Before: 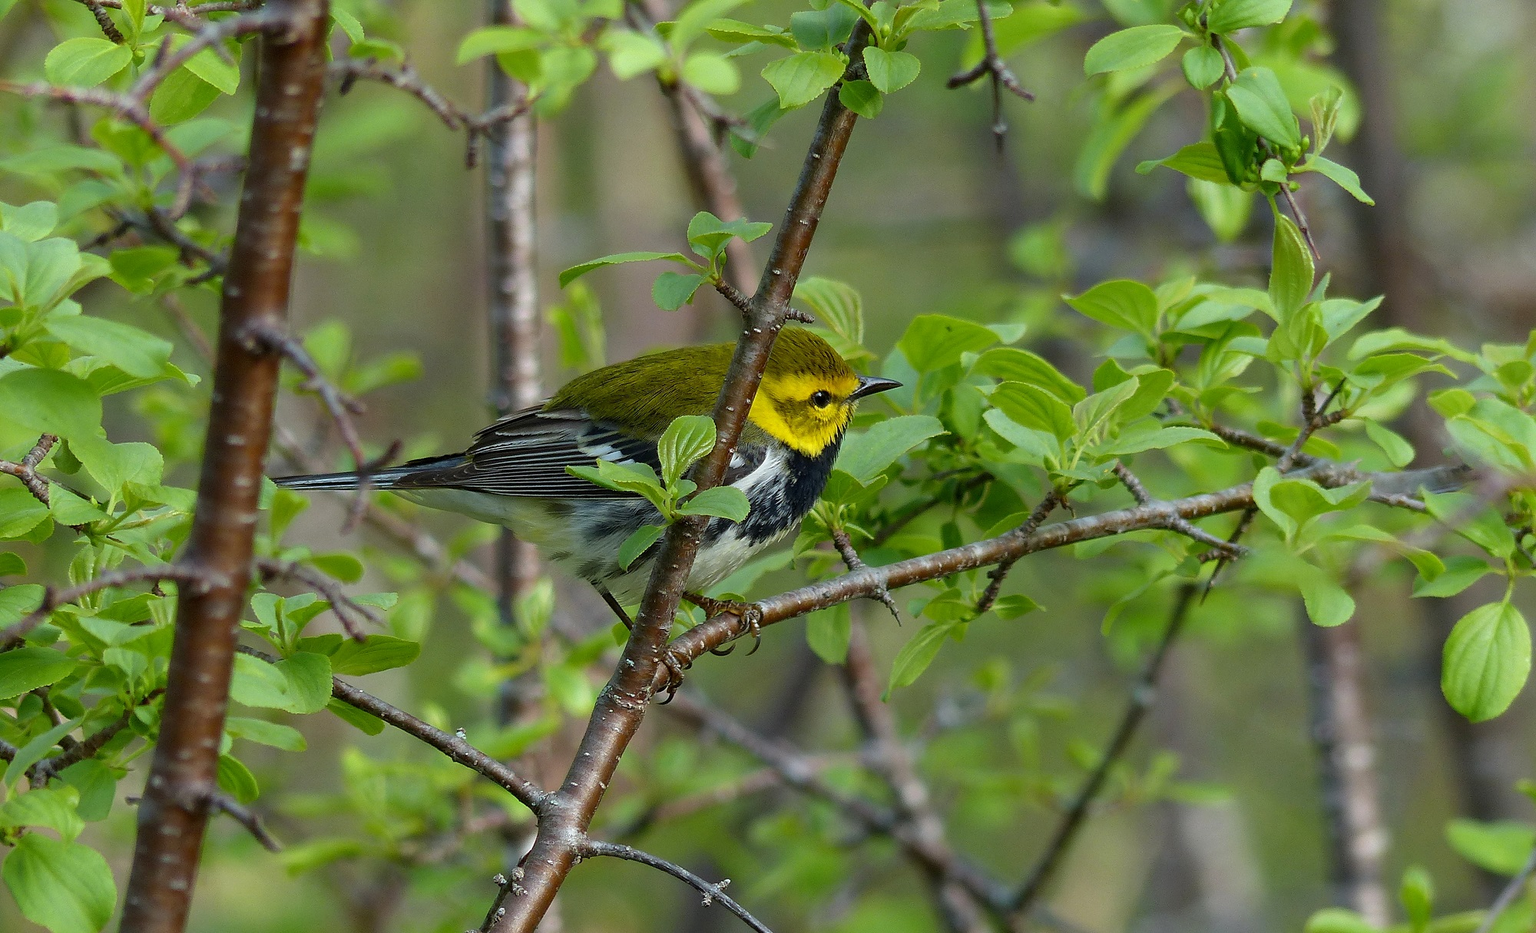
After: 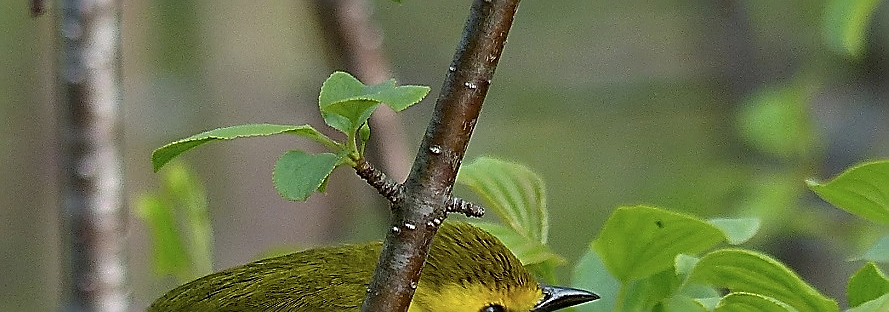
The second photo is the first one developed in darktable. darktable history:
contrast brightness saturation: saturation -0.064
color zones: curves: ch1 [(0, 0.469) (0.01, 0.469) (0.12, 0.446) (0.248, 0.469) (0.5, 0.5) (0.748, 0.5) (0.99, 0.469) (1, 0.469)]
sharpen: radius 1.738, amount 1.279
crop: left 28.816%, top 16.799%, right 26.707%, bottom 57.489%
